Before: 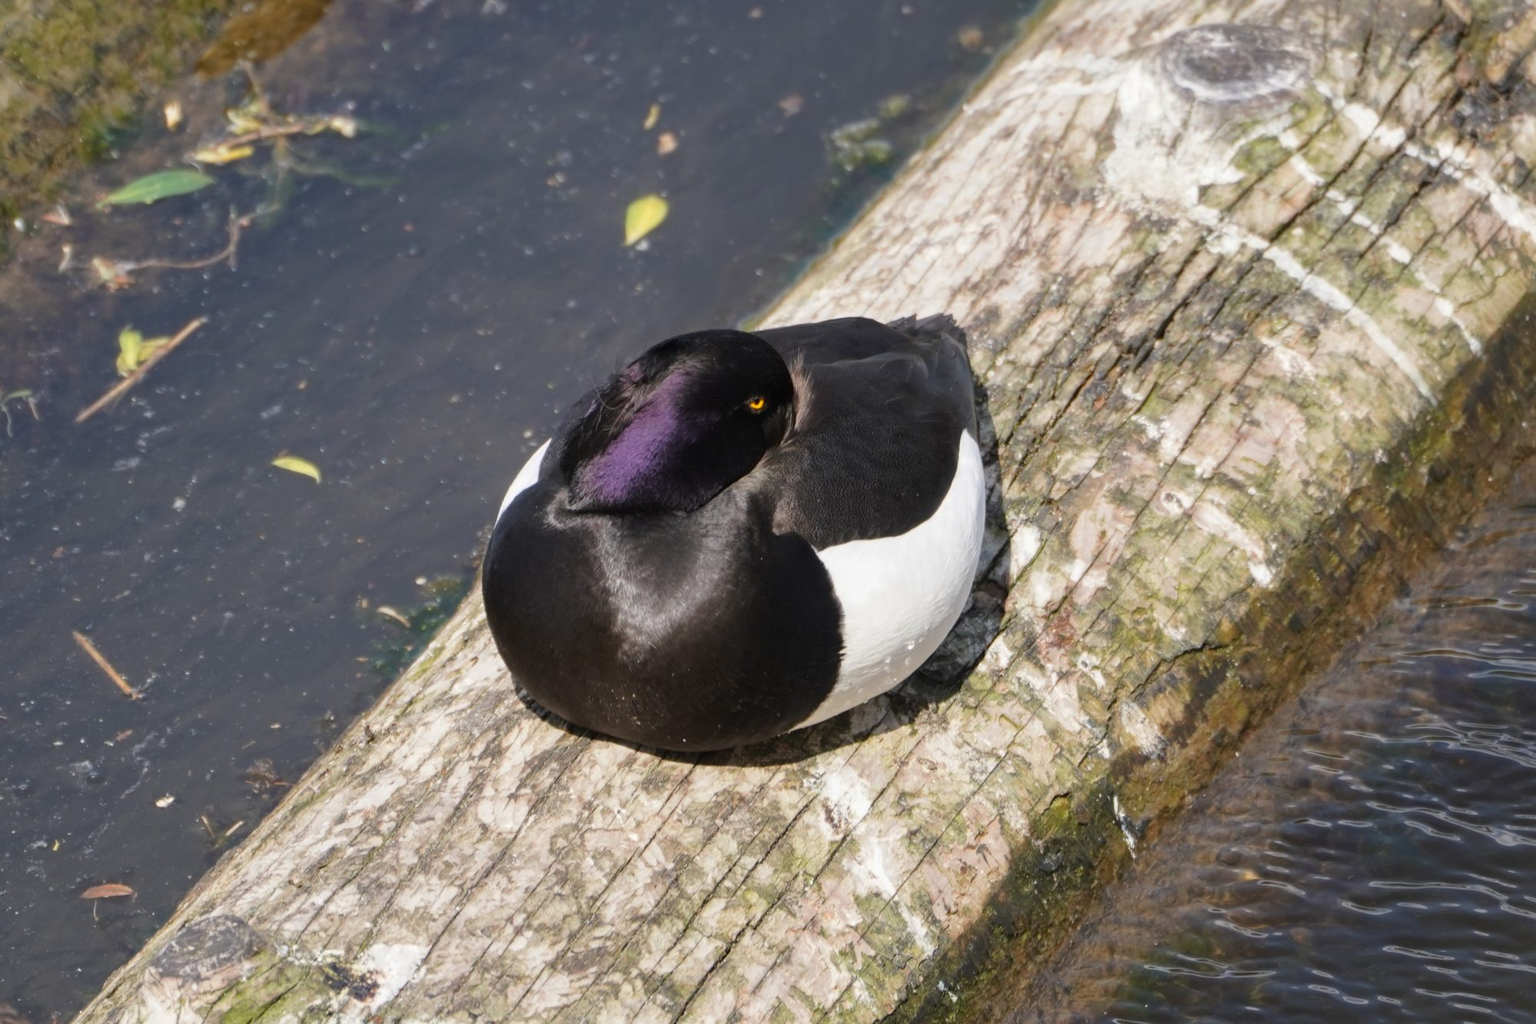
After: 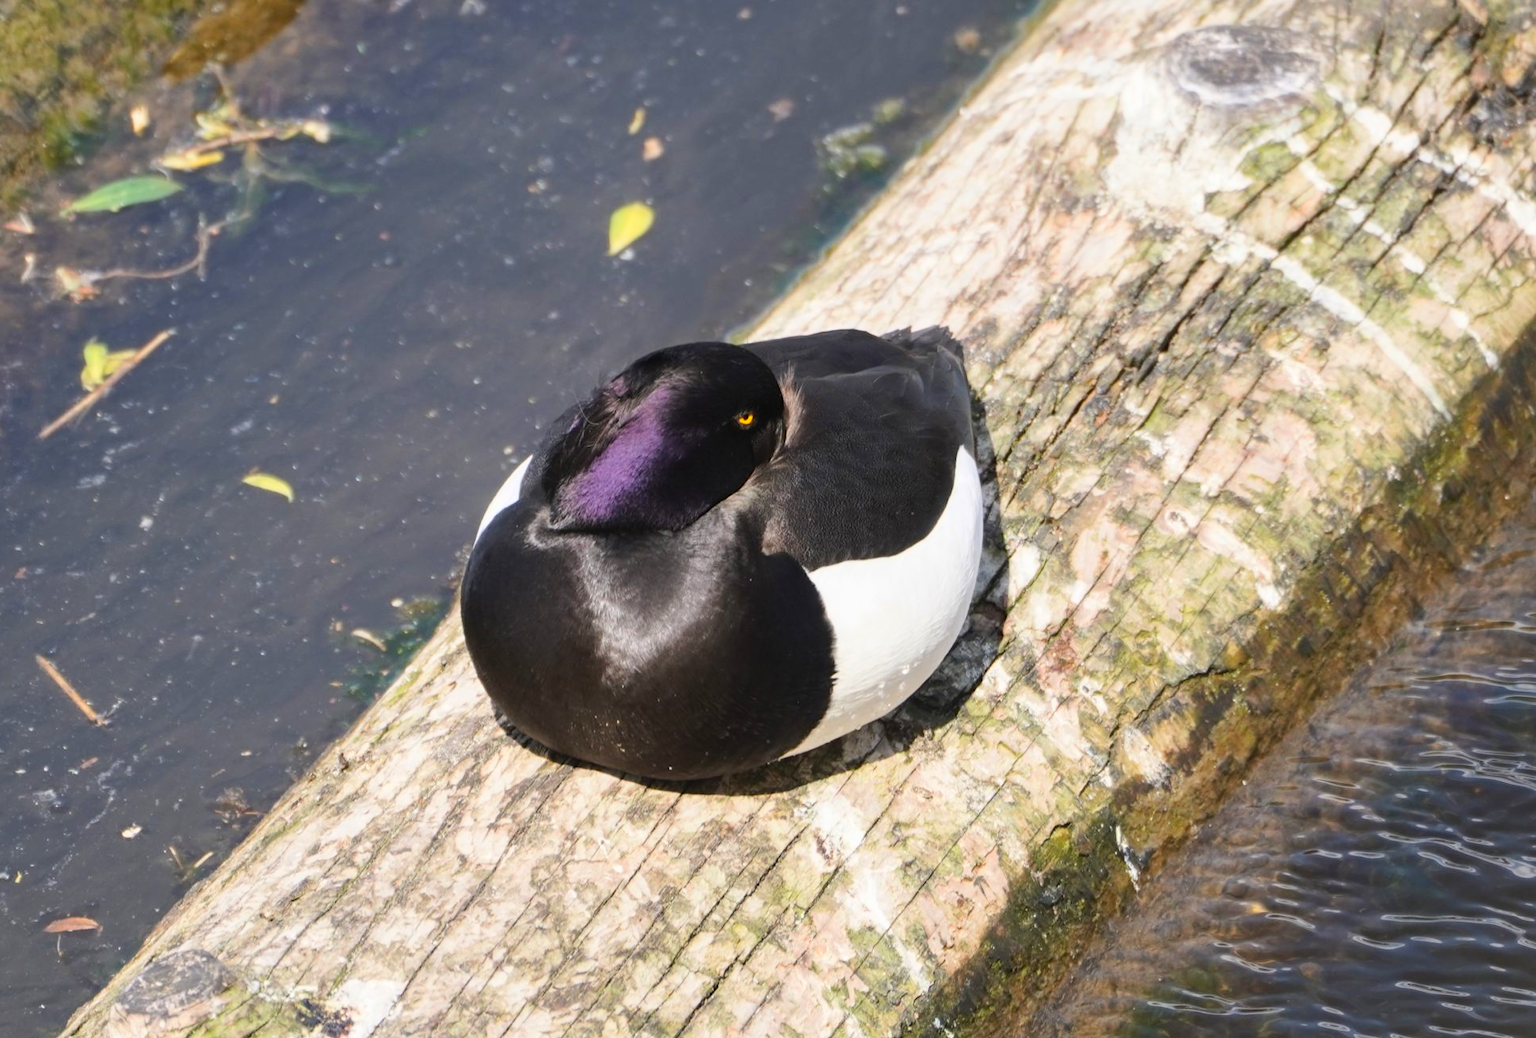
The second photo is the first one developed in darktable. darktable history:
crop and rotate: left 2.536%, right 1.107%, bottom 2.246%
contrast brightness saturation: contrast 0.2, brightness 0.16, saturation 0.22
